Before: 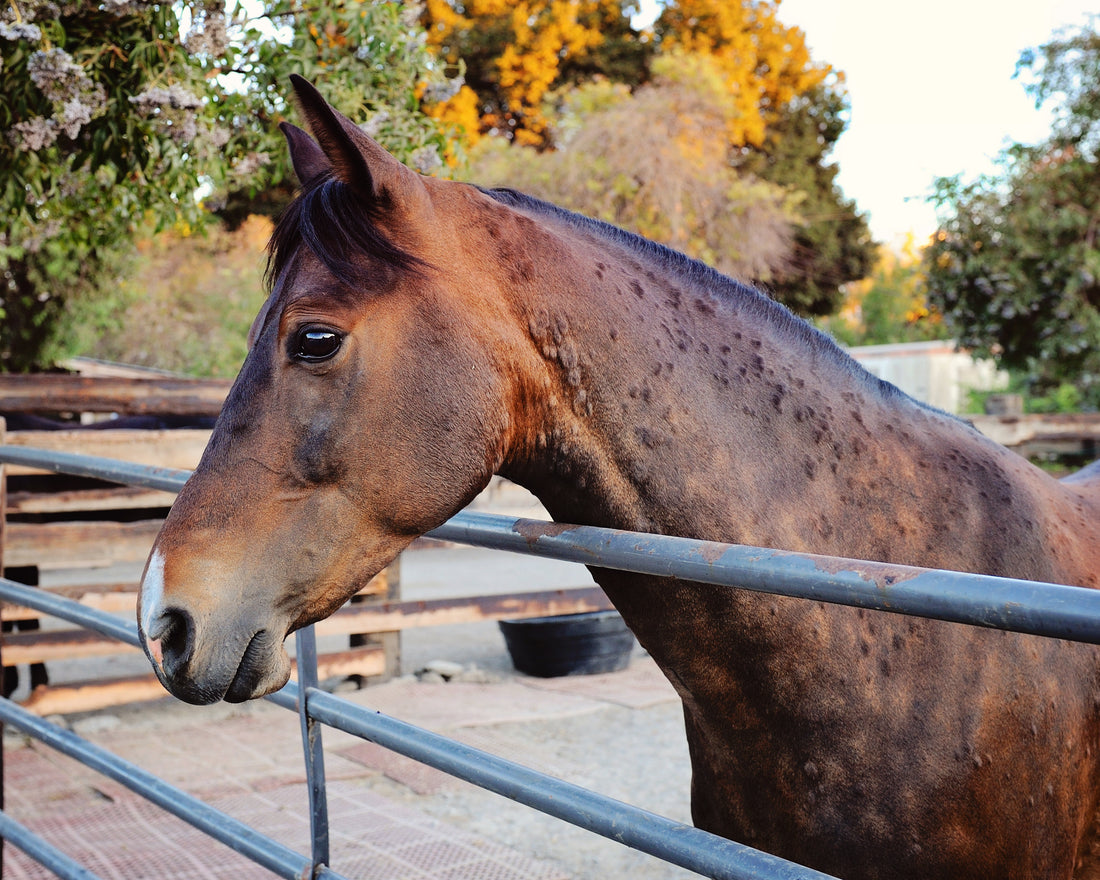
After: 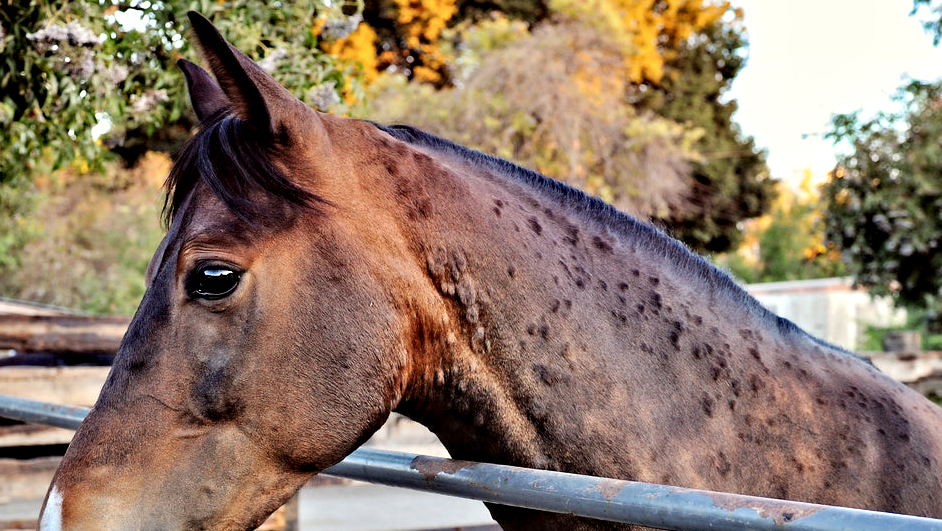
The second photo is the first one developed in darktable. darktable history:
color balance: on, module defaults
crop and rotate: left 9.345%, top 7.22%, right 4.982%, bottom 32.331%
contrast equalizer: y [[0.511, 0.558, 0.631, 0.632, 0.559, 0.512], [0.5 ×6], [0.507, 0.559, 0.627, 0.644, 0.647, 0.647], [0 ×6], [0 ×6]]
